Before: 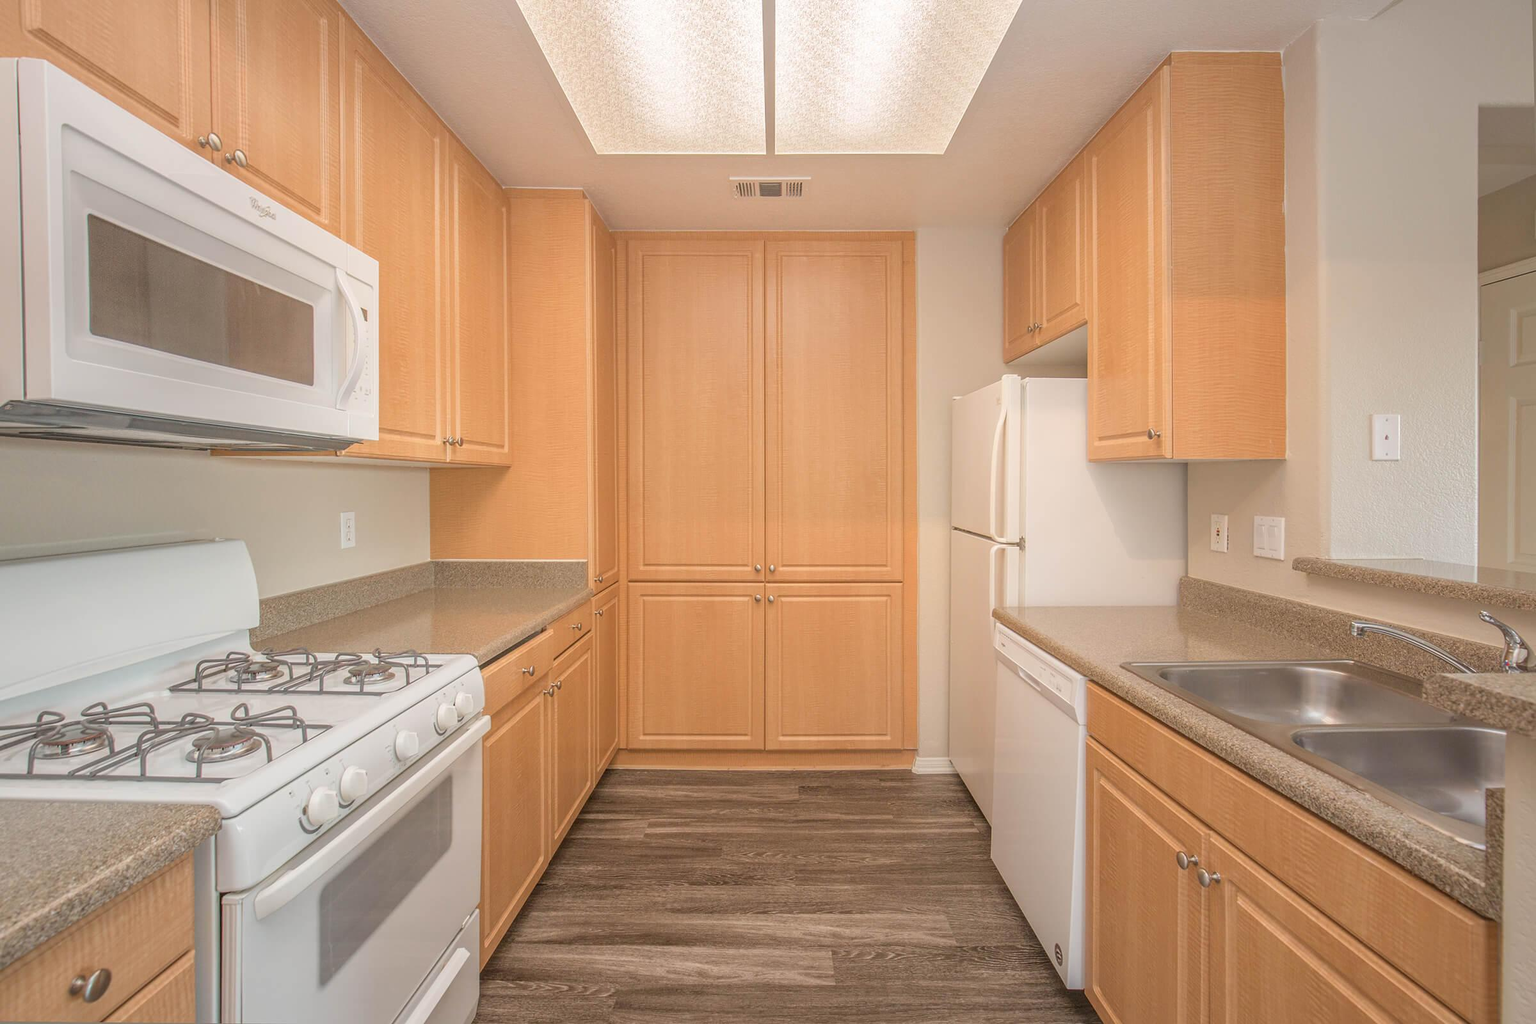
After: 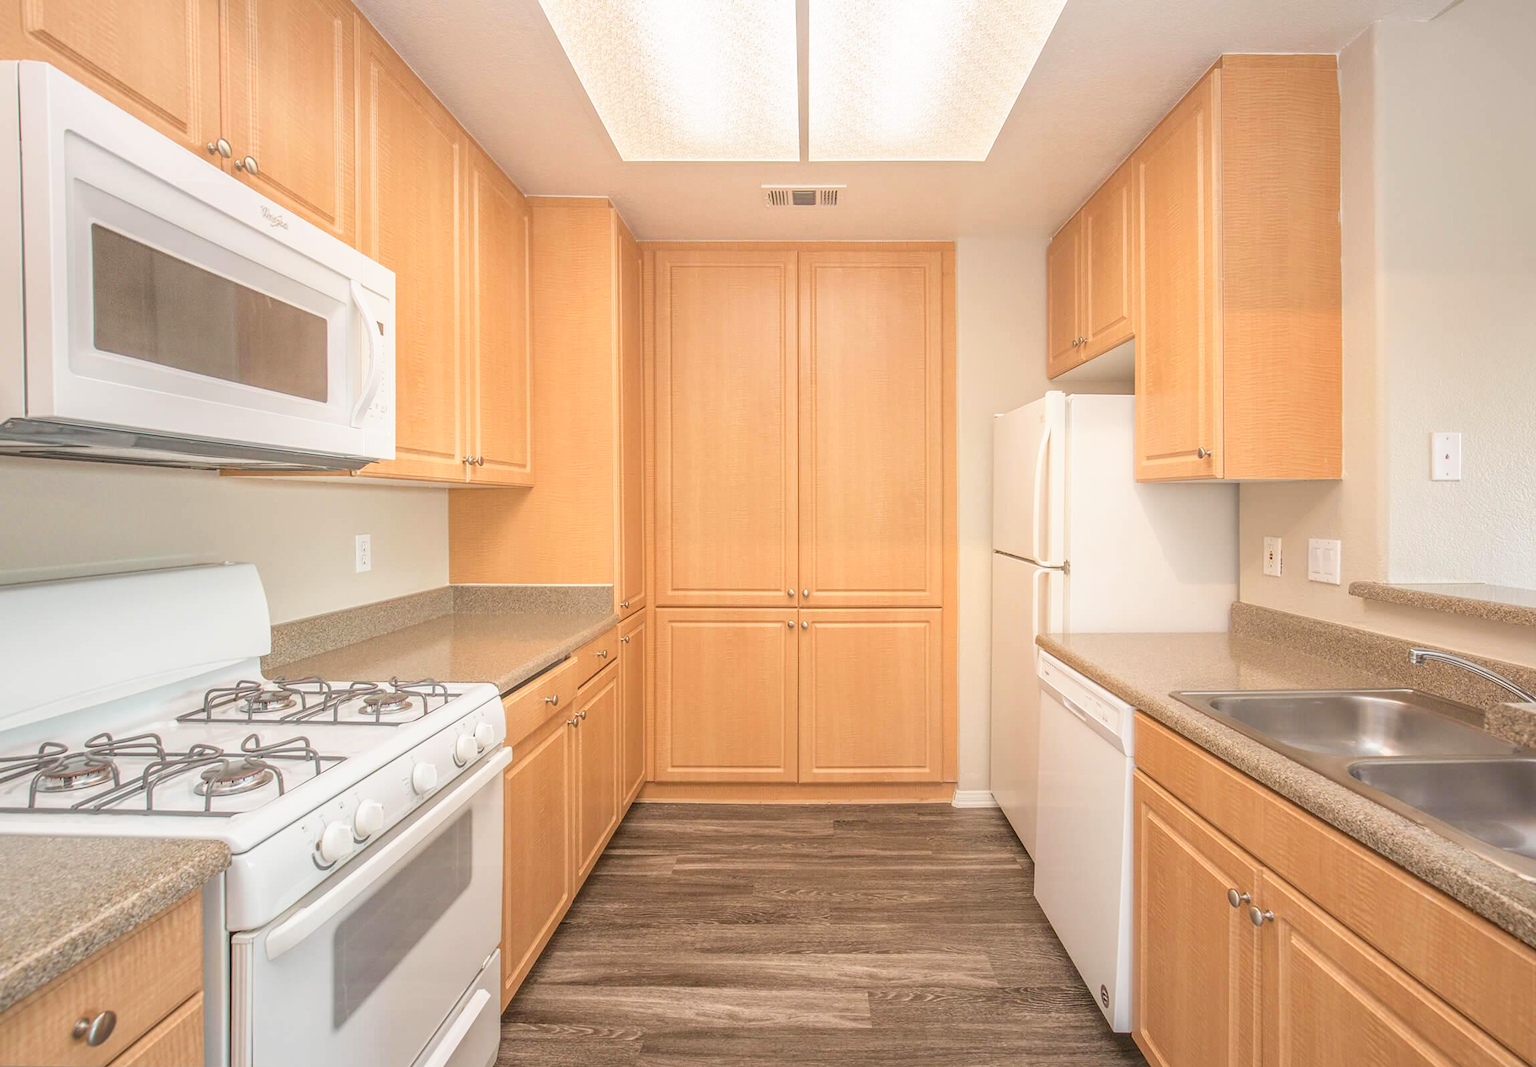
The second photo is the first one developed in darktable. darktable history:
crop: right 4.126%, bottom 0.031%
base curve: curves: ch0 [(0, 0) (0.688, 0.865) (1, 1)], preserve colors none
